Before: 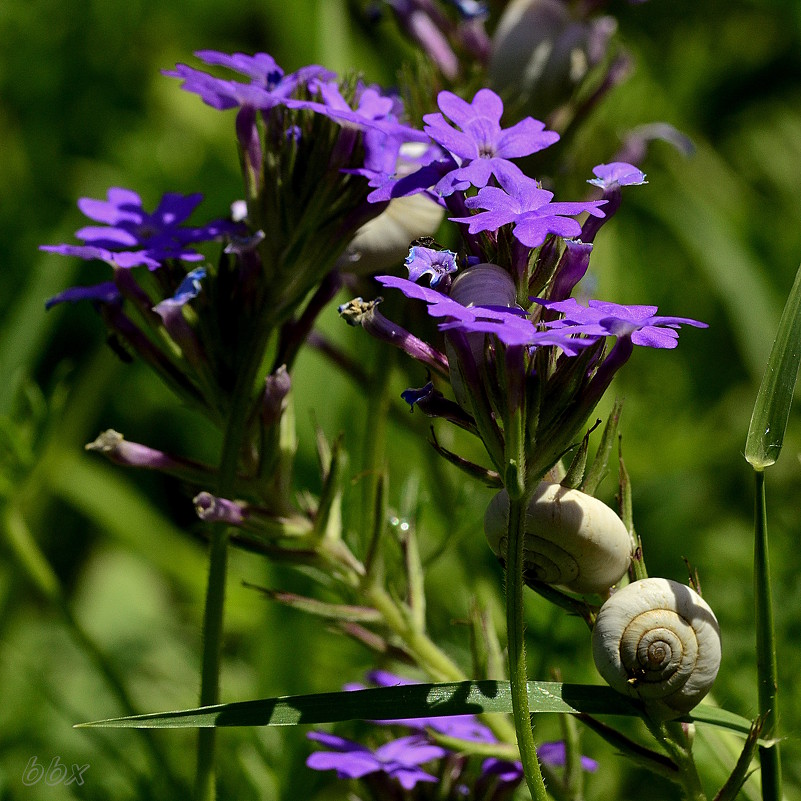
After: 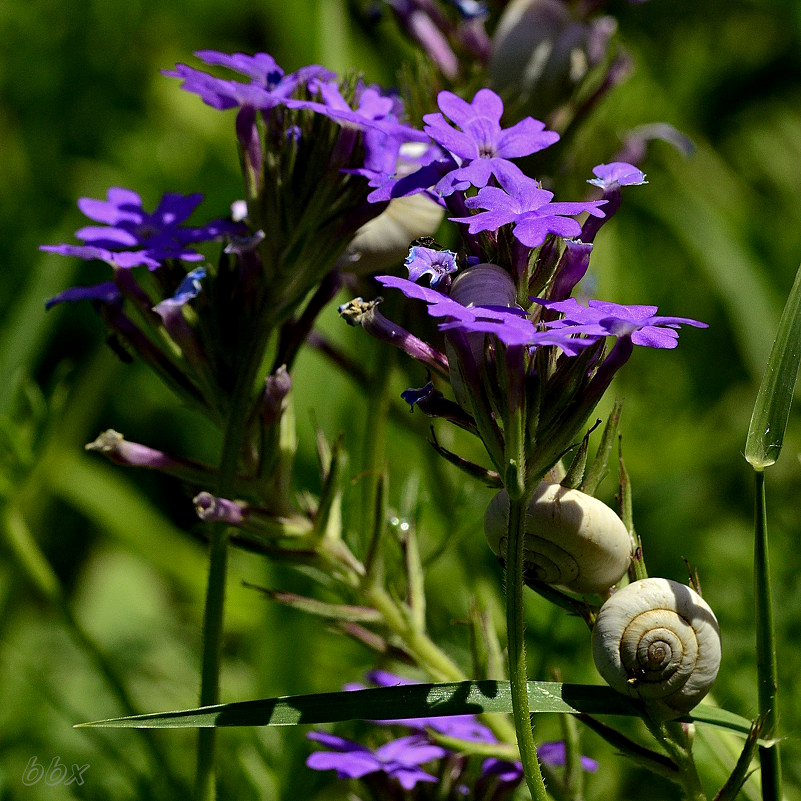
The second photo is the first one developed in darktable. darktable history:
contrast equalizer: octaves 7, y [[0.545, 0.572, 0.59, 0.59, 0.571, 0.545], [0.5 ×6], [0.5 ×6], [0 ×6], [0 ×6]], mix 0.151
haze removal: compatibility mode true, adaptive false
